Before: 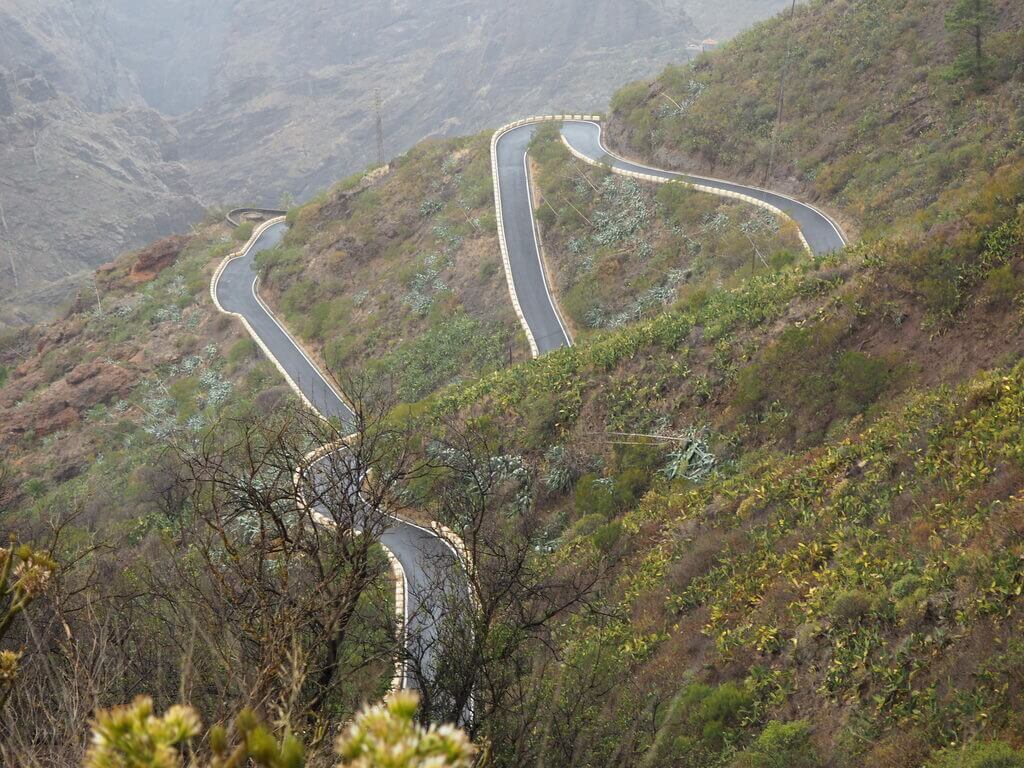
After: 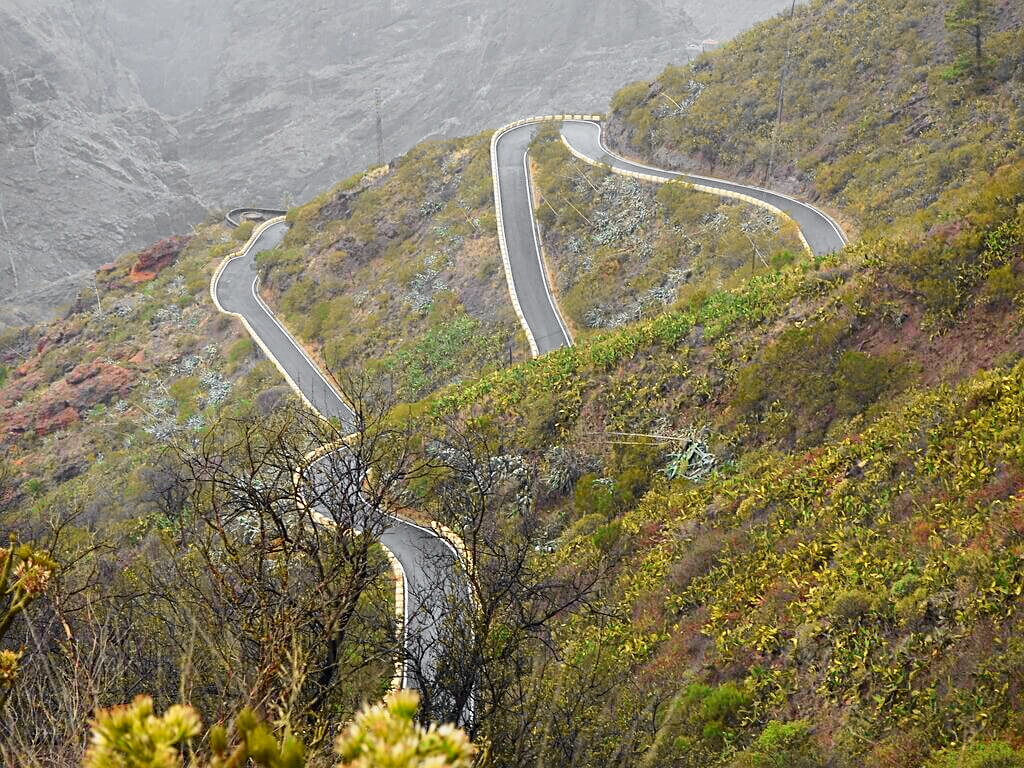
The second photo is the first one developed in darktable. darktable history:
sharpen: on, module defaults
shadows and highlights: highlights color adjustment 0%, low approximation 0.01, soften with gaussian
tone curve: curves: ch0 [(0, 0) (0.071, 0.047) (0.266, 0.26) (0.491, 0.552) (0.753, 0.818) (1, 0.983)]; ch1 [(0, 0) (0.346, 0.307) (0.408, 0.369) (0.463, 0.443) (0.482, 0.493) (0.502, 0.5) (0.517, 0.518) (0.546, 0.587) (0.588, 0.643) (0.651, 0.709) (1, 1)]; ch2 [(0, 0) (0.346, 0.34) (0.434, 0.46) (0.485, 0.494) (0.5, 0.494) (0.517, 0.503) (0.535, 0.545) (0.583, 0.634) (0.625, 0.686) (1, 1)], color space Lab, independent channels, preserve colors none
